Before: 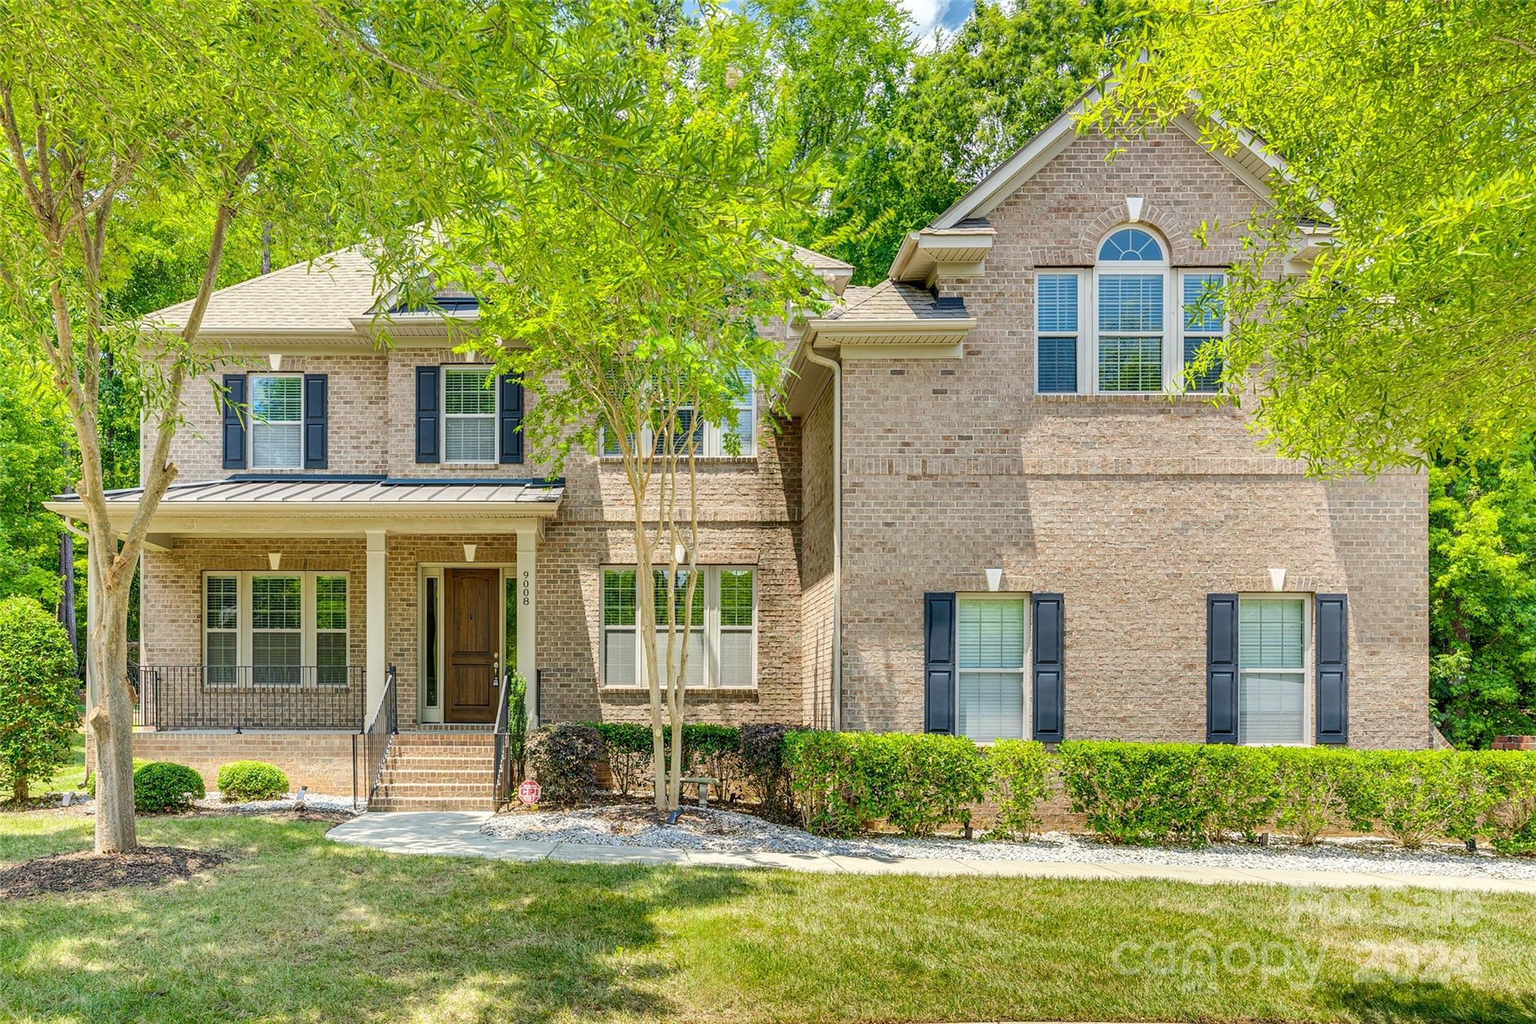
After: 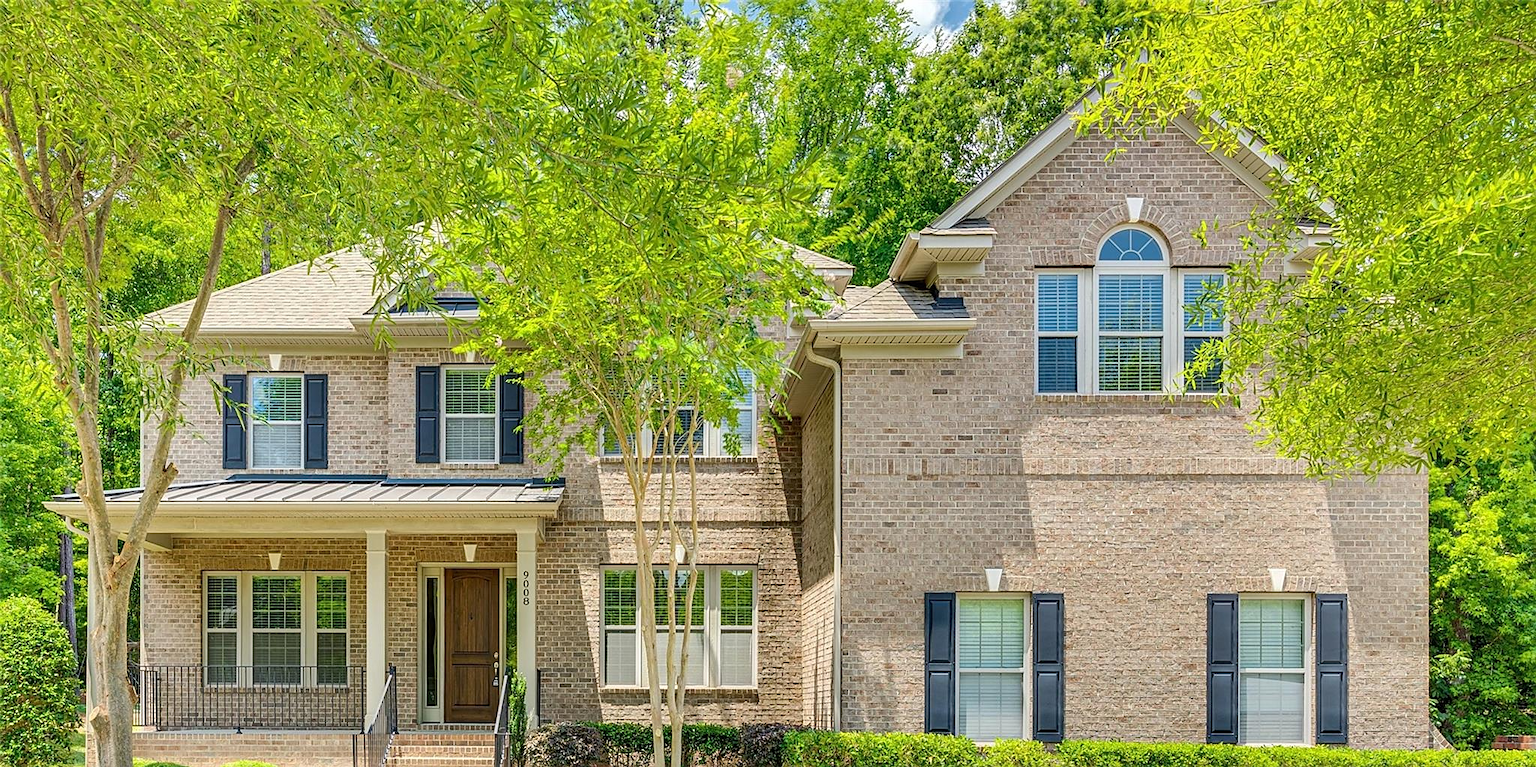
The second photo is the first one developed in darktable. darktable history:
sharpen: radius 1.878, amount 0.406, threshold 1.333
crop: bottom 24.986%
